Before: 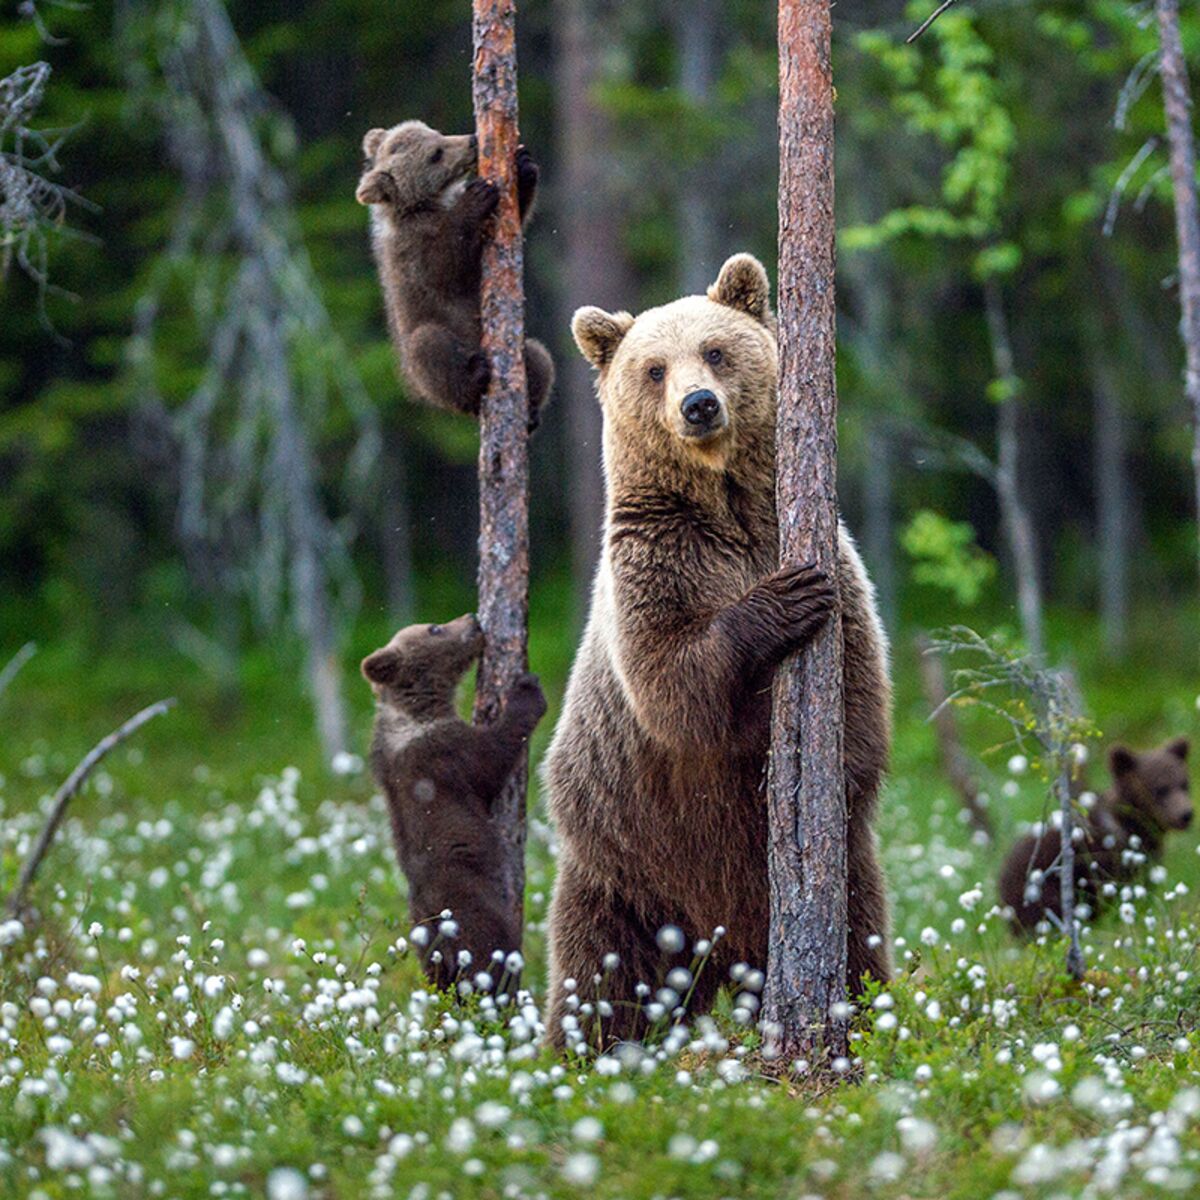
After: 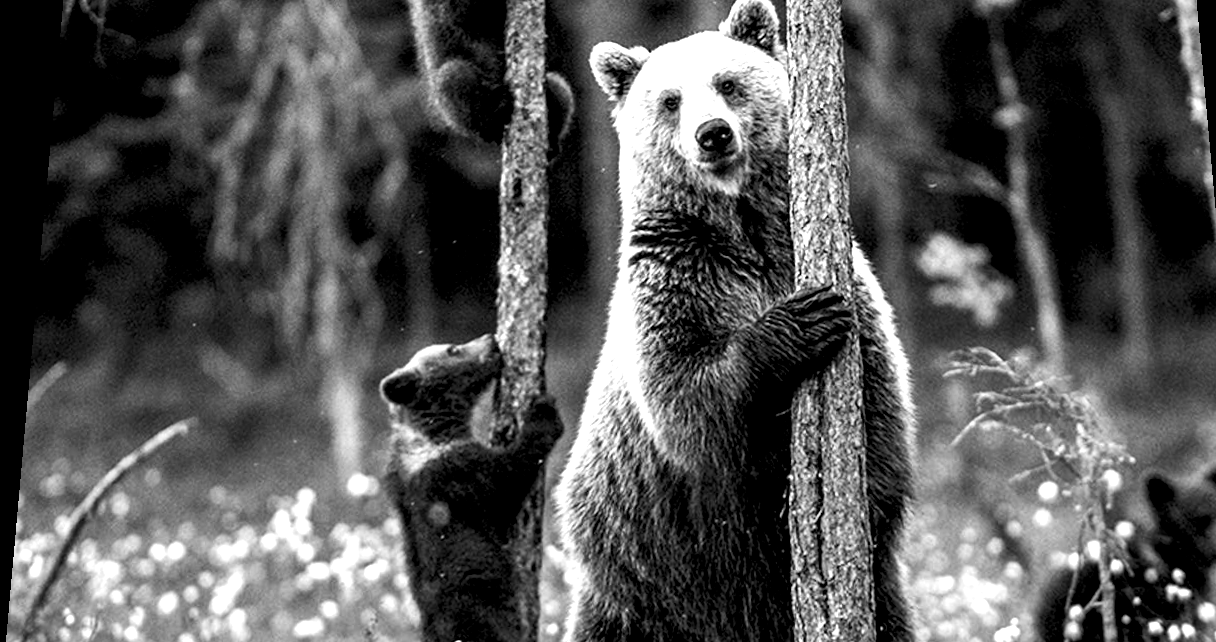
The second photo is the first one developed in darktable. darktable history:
rotate and perspective: rotation 0.128°, lens shift (vertical) -0.181, lens shift (horizontal) -0.044, shear 0.001, automatic cropping off
crop: left 1.744%, top 19.225%, right 5.069%, bottom 28.357%
monochrome: on, module defaults
exposure: compensate highlight preservation false
contrast brightness saturation: saturation -0.05
white balance: red 0.986, blue 1.01
rgb levels: levels [[0.01, 0.419, 0.839], [0, 0.5, 1], [0, 0.5, 1]]
tone equalizer: -8 EV -1.08 EV, -7 EV -1.01 EV, -6 EV -0.867 EV, -5 EV -0.578 EV, -3 EV 0.578 EV, -2 EV 0.867 EV, -1 EV 1.01 EV, +0 EV 1.08 EV, edges refinement/feathering 500, mask exposure compensation -1.57 EV, preserve details no
